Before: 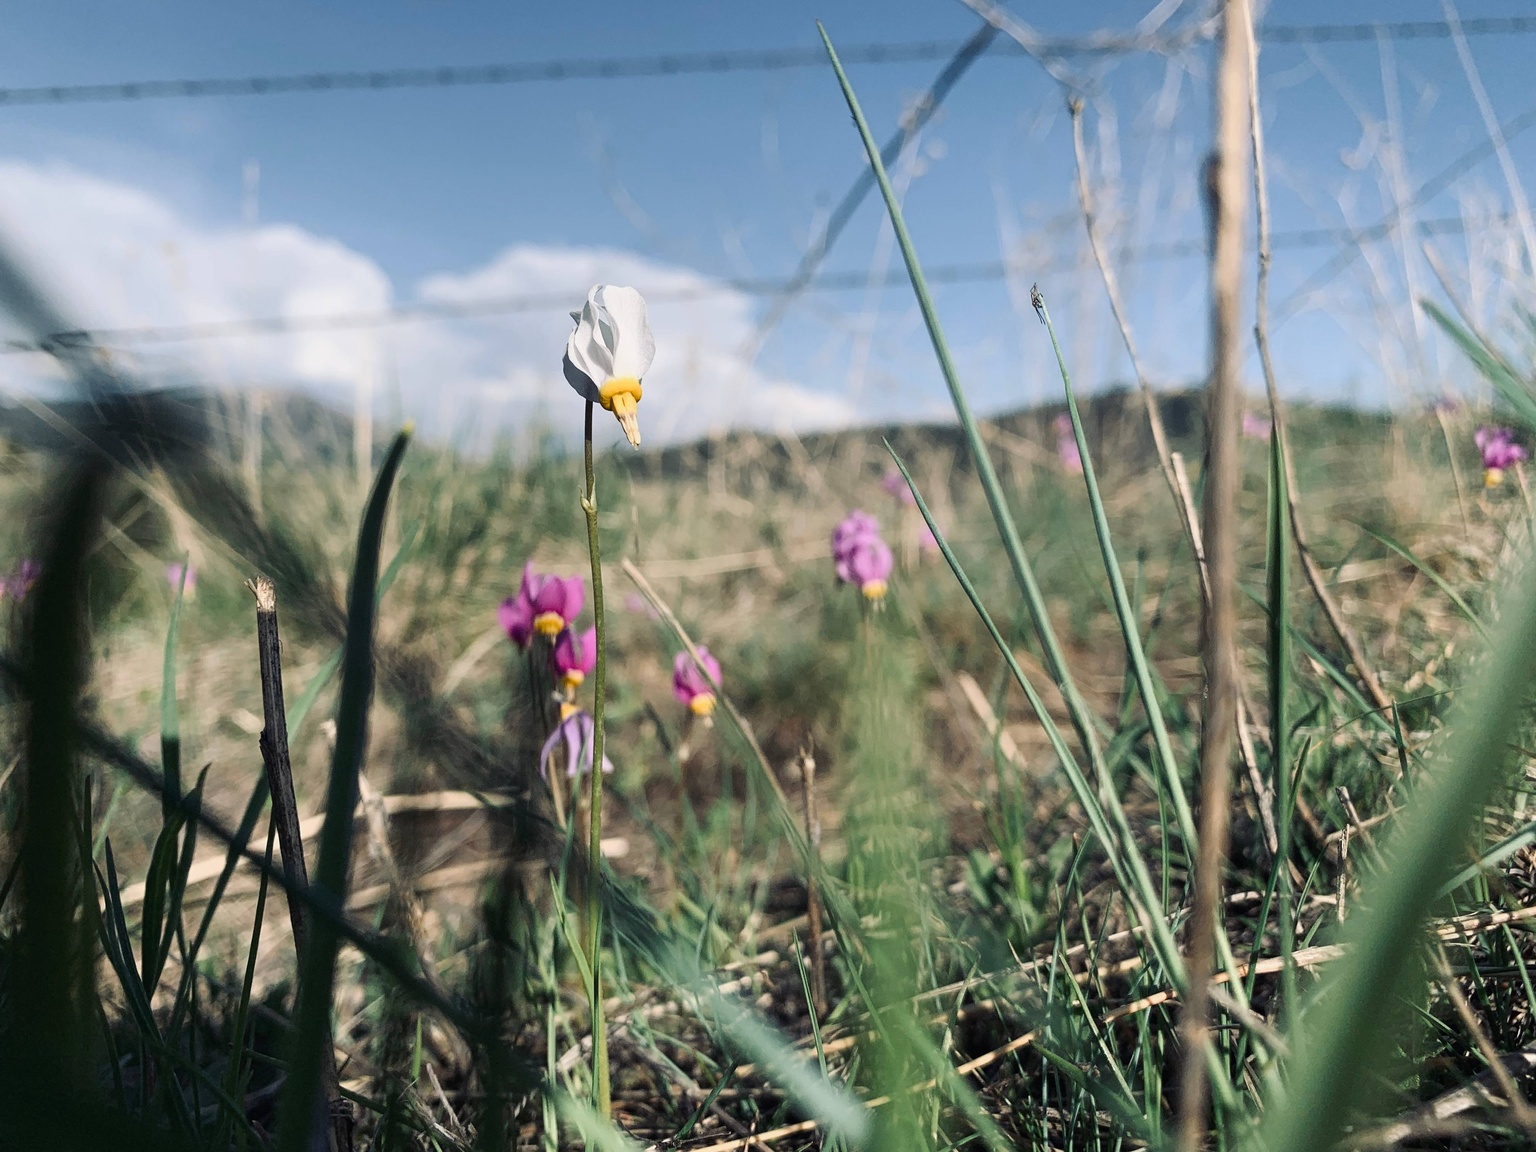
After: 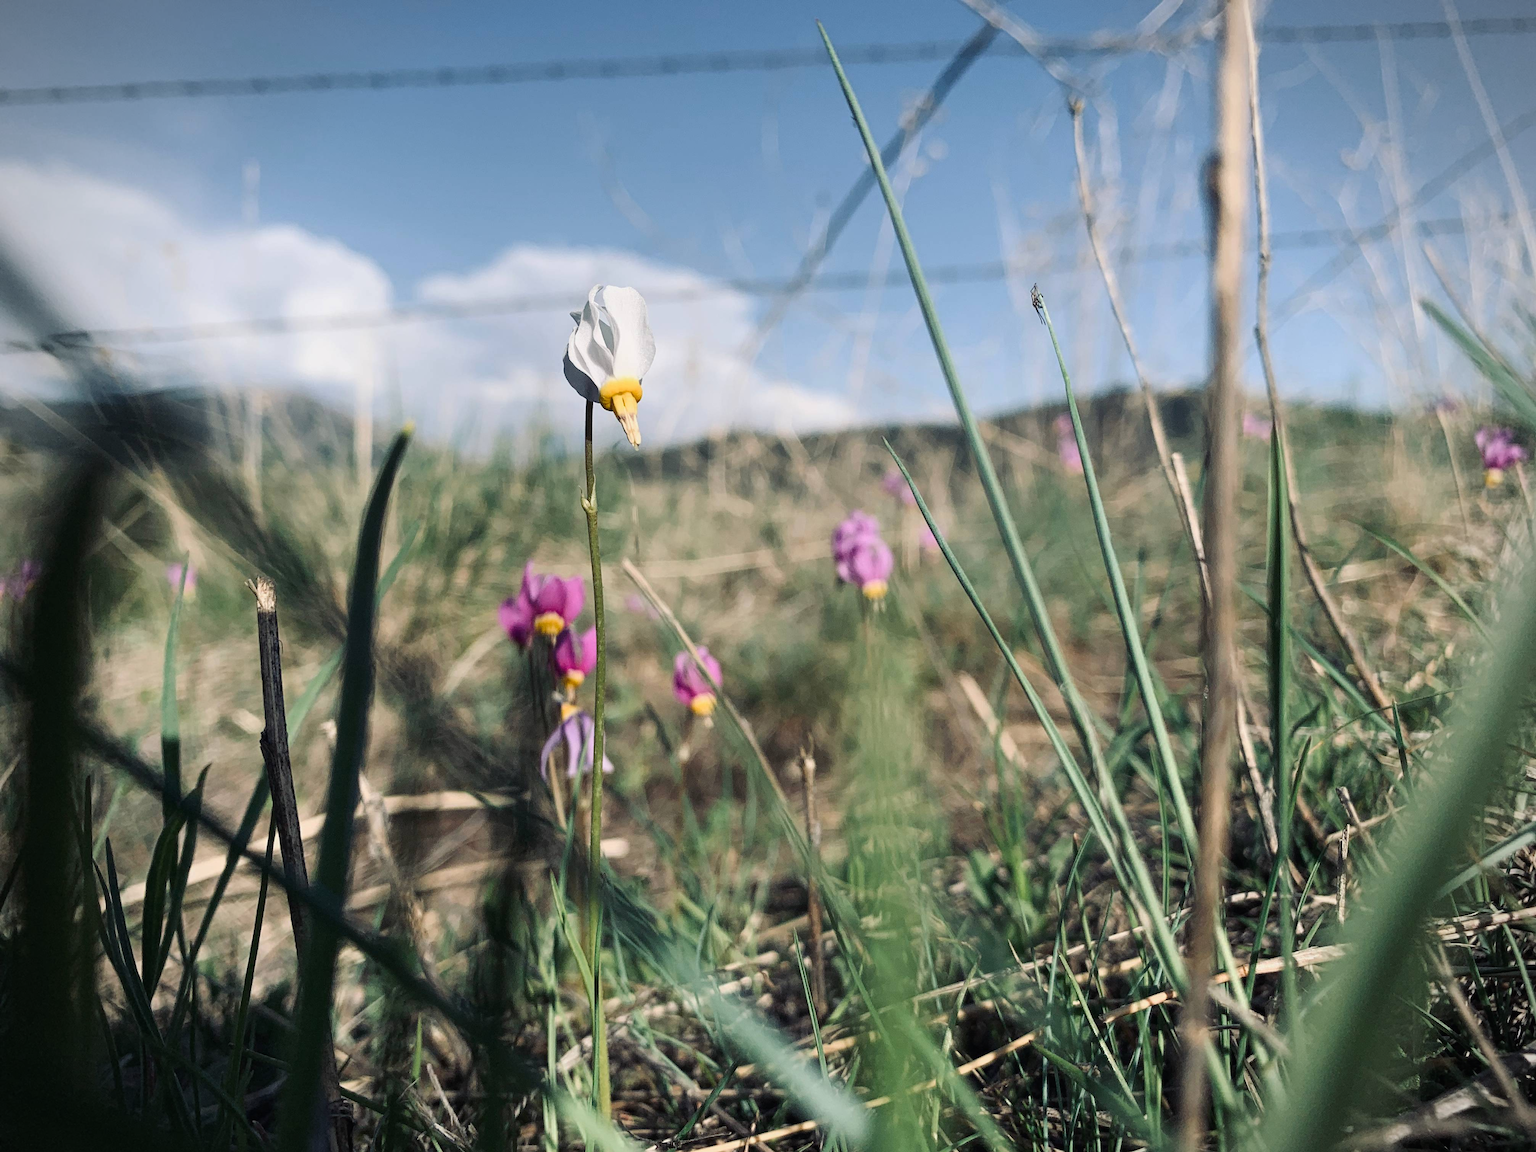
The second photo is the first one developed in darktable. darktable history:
vignetting: fall-off radius 60.89%
